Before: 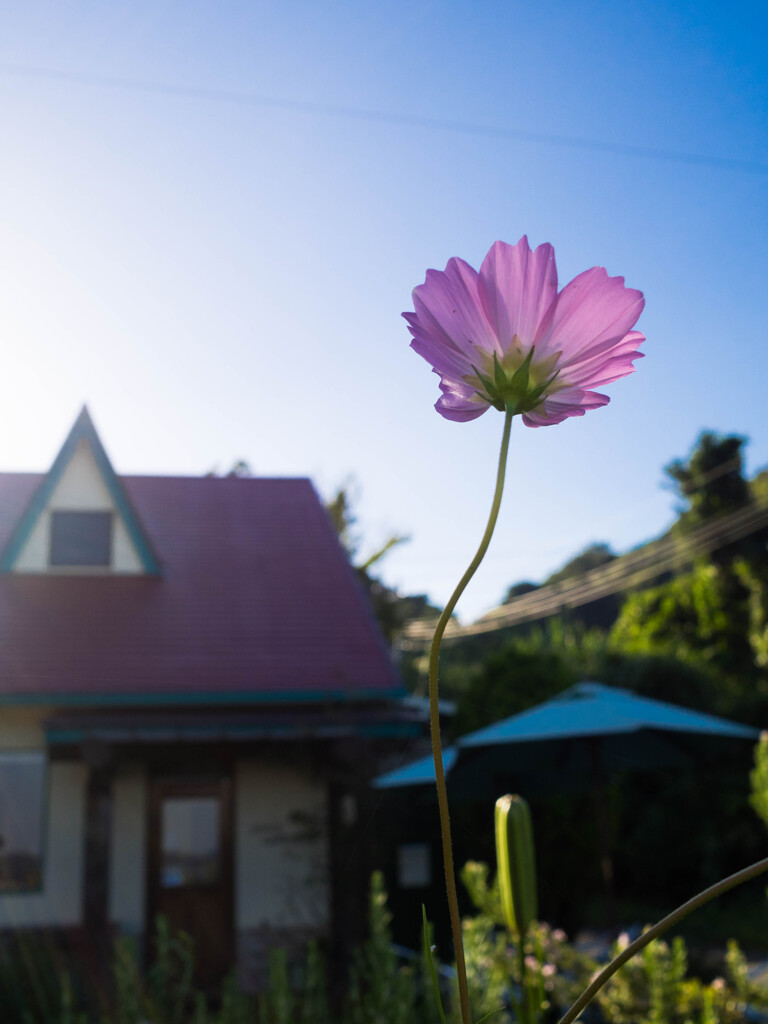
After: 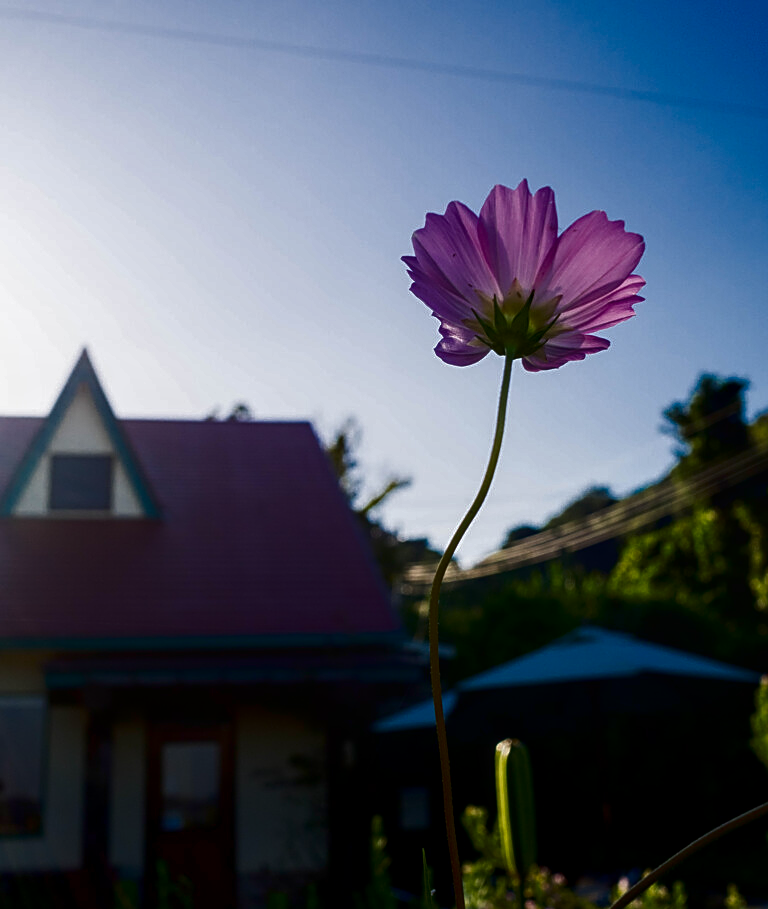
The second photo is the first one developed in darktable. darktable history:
sharpen: on, module defaults
local contrast: on, module defaults
contrast brightness saturation: brightness -0.501
crop and rotate: top 5.506%, bottom 5.641%
